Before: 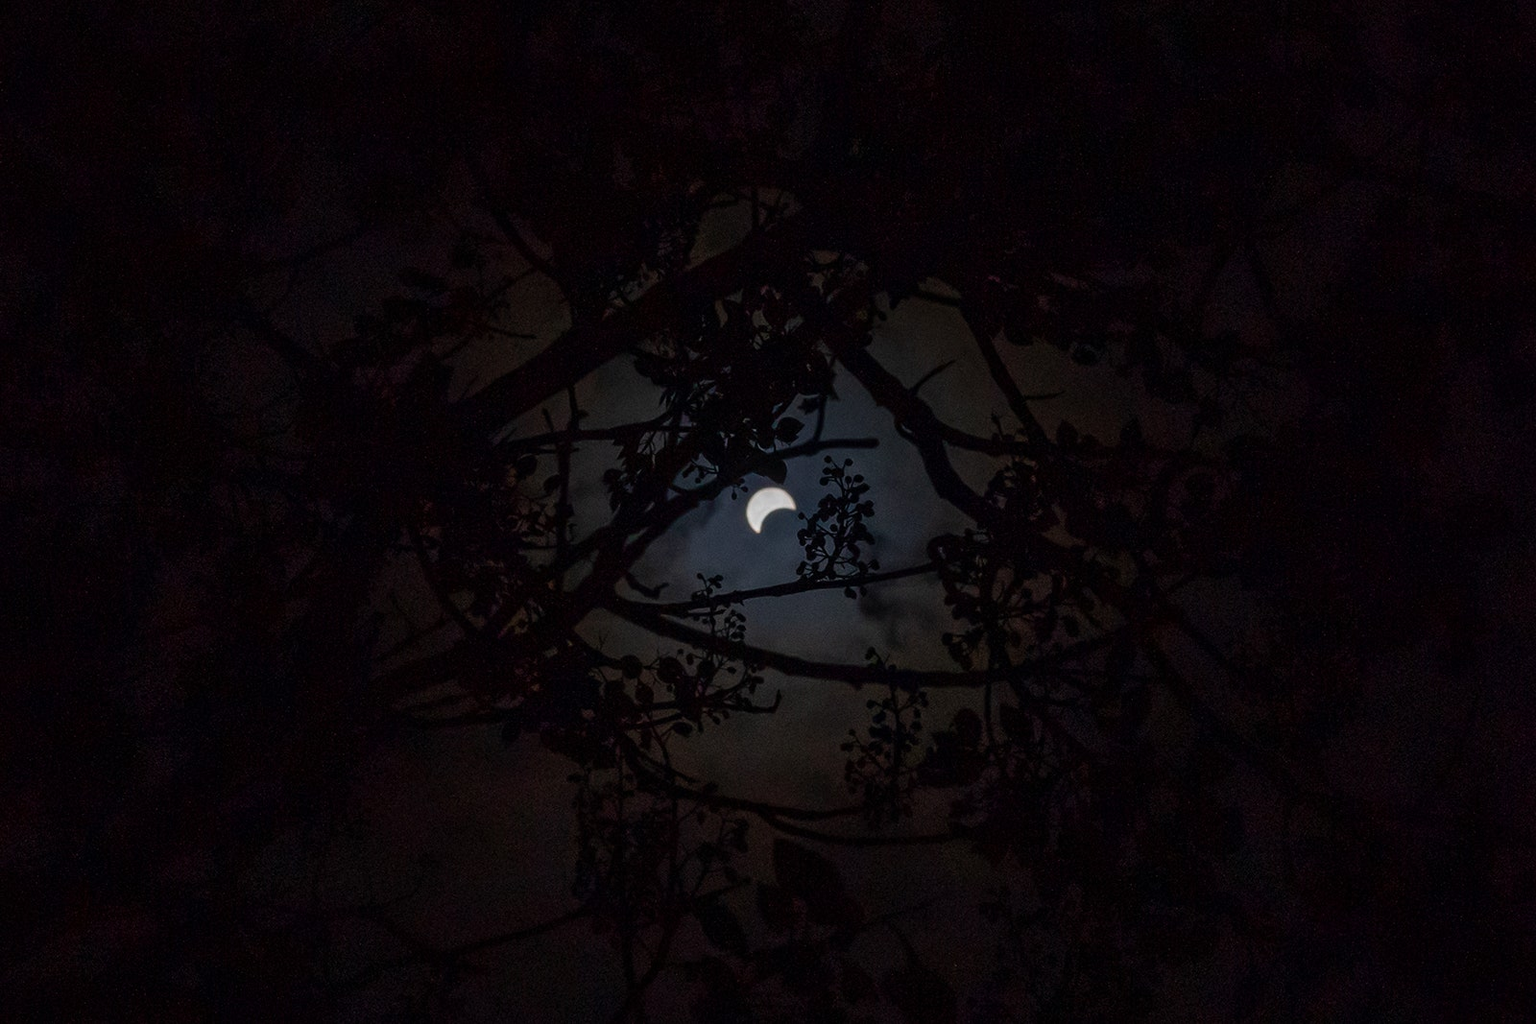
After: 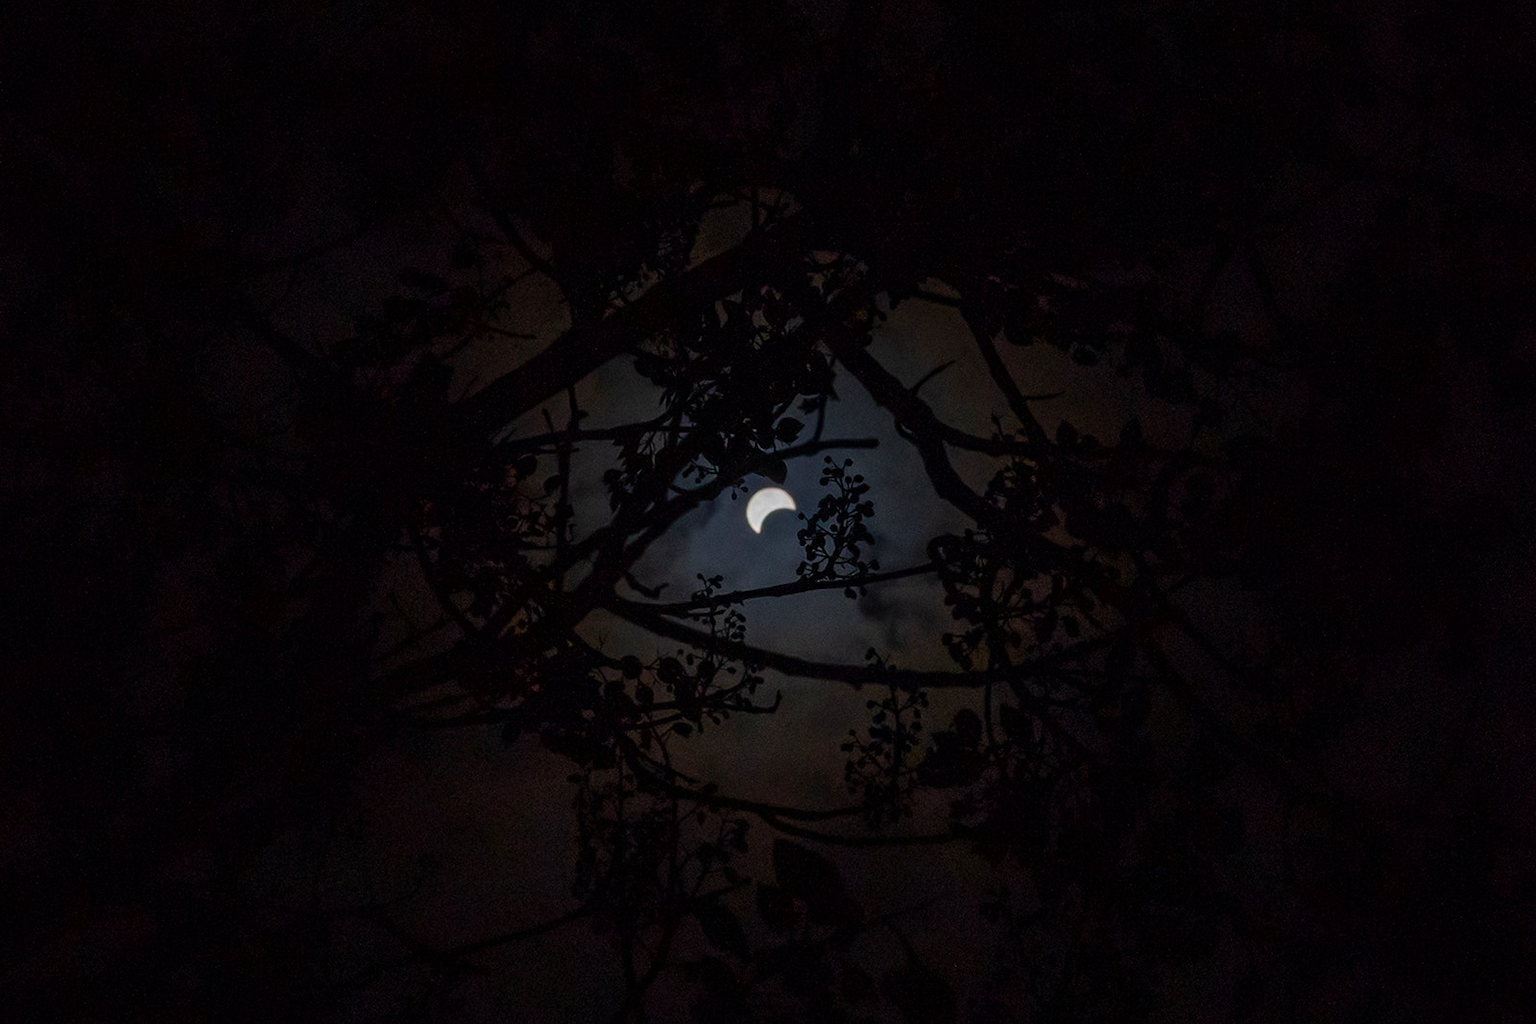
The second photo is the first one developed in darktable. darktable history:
rgb levels: preserve colors max RGB
color zones: curves: ch0 [(0.224, 0.526) (0.75, 0.5)]; ch1 [(0.055, 0.526) (0.224, 0.761) (0.377, 0.526) (0.75, 0.5)]
tone equalizer: -8 EV -0.55 EV
